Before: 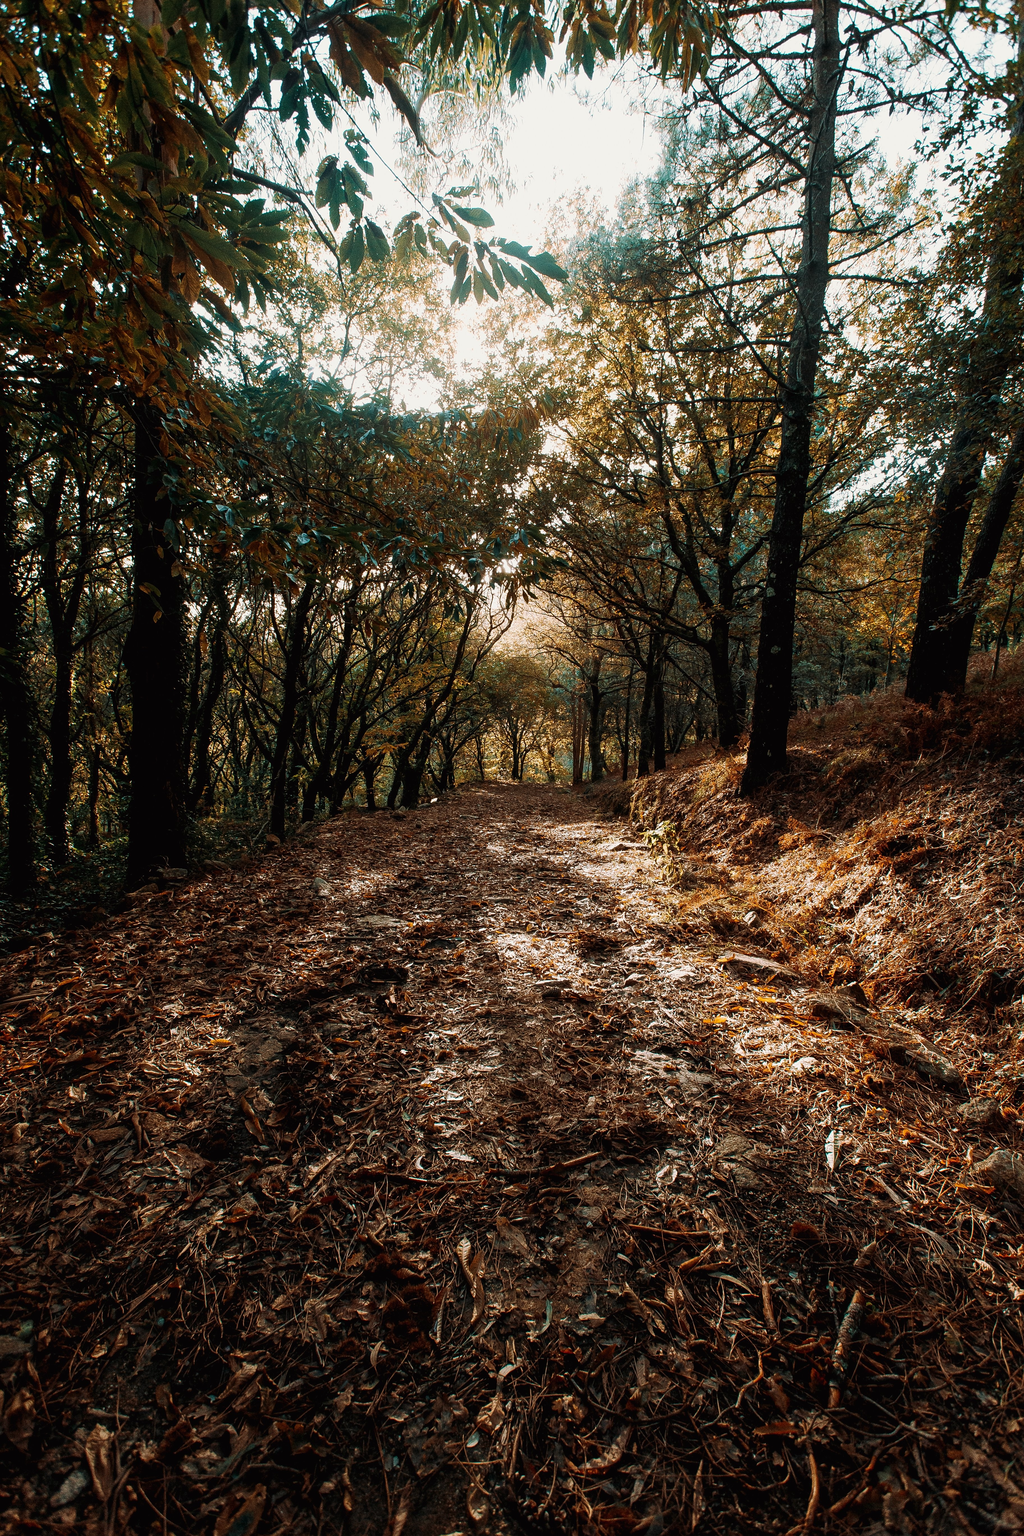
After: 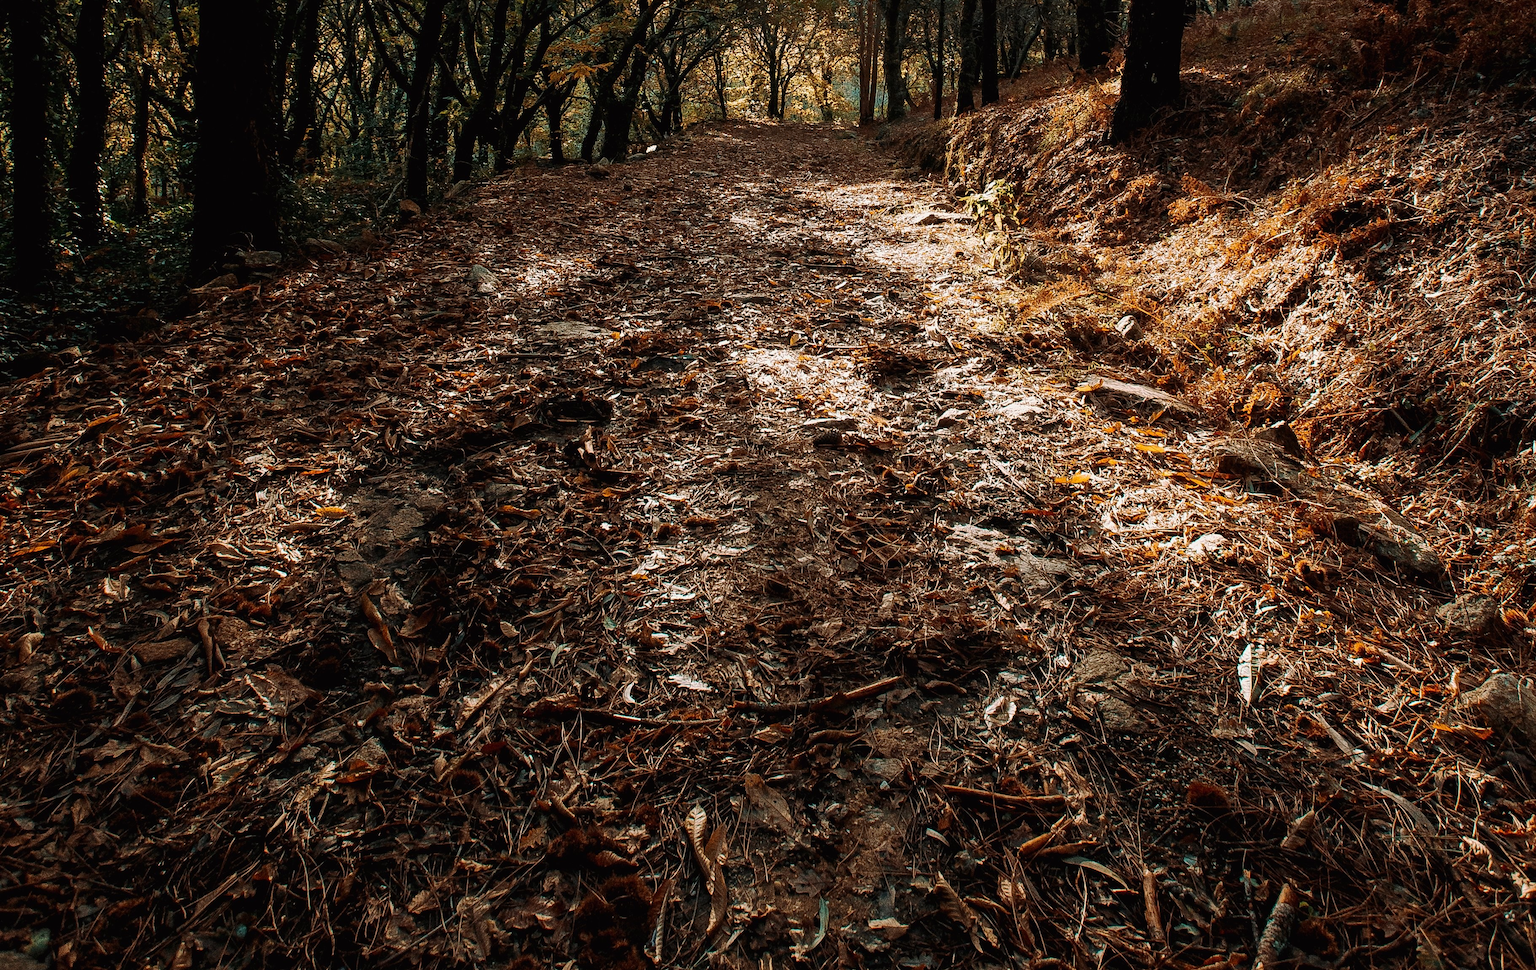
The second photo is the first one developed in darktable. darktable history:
crop: top 45.659%, bottom 12.223%
